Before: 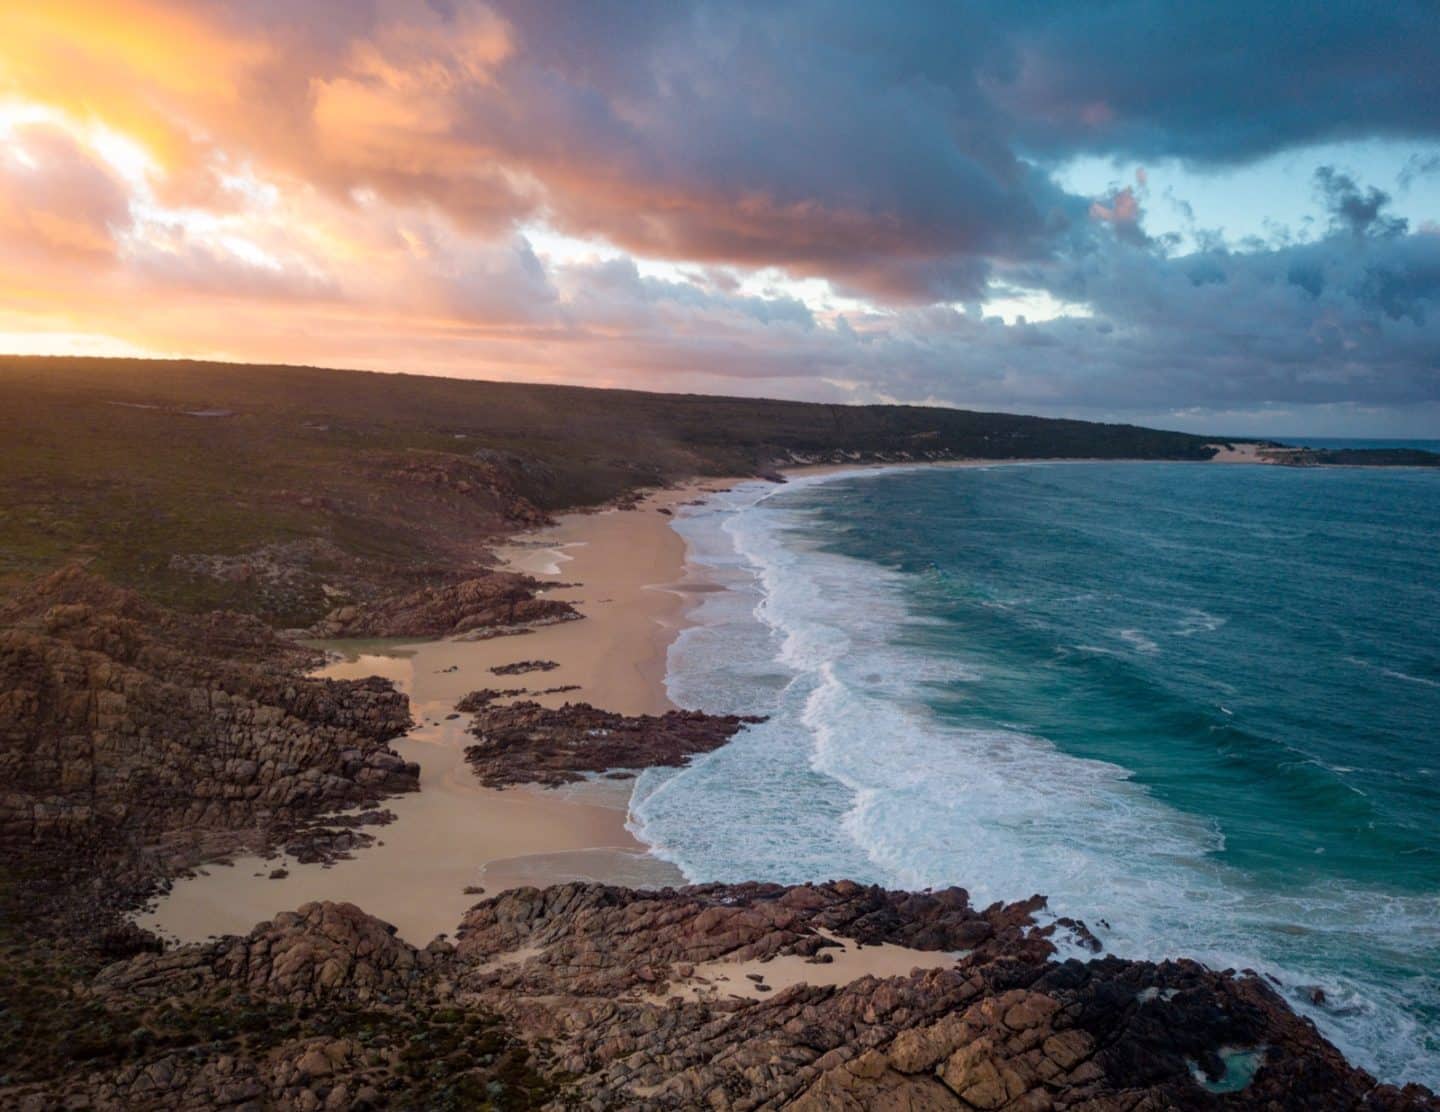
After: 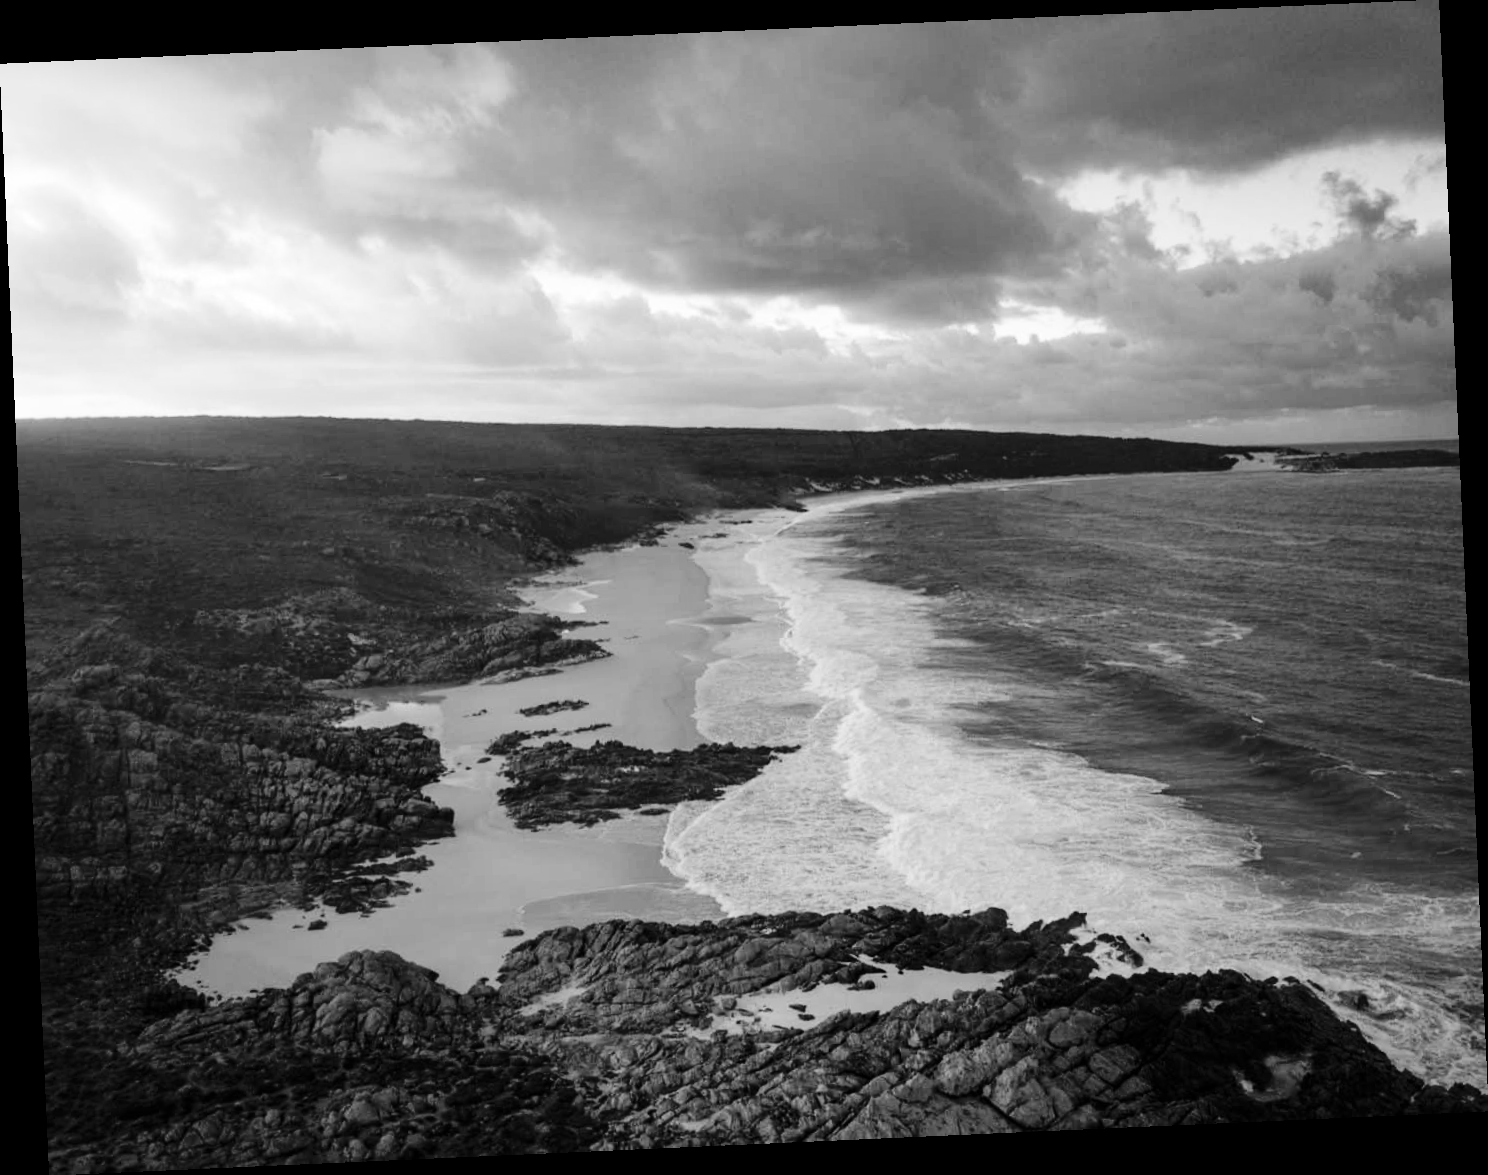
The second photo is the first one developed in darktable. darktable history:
base curve: curves: ch0 [(0, 0) (0.036, 0.025) (0.121, 0.166) (0.206, 0.329) (0.605, 0.79) (1, 1)], preserve colors none
monochrome: on, module defaults
rotate and perspective: rotation -2.56°, automatic cropping off
